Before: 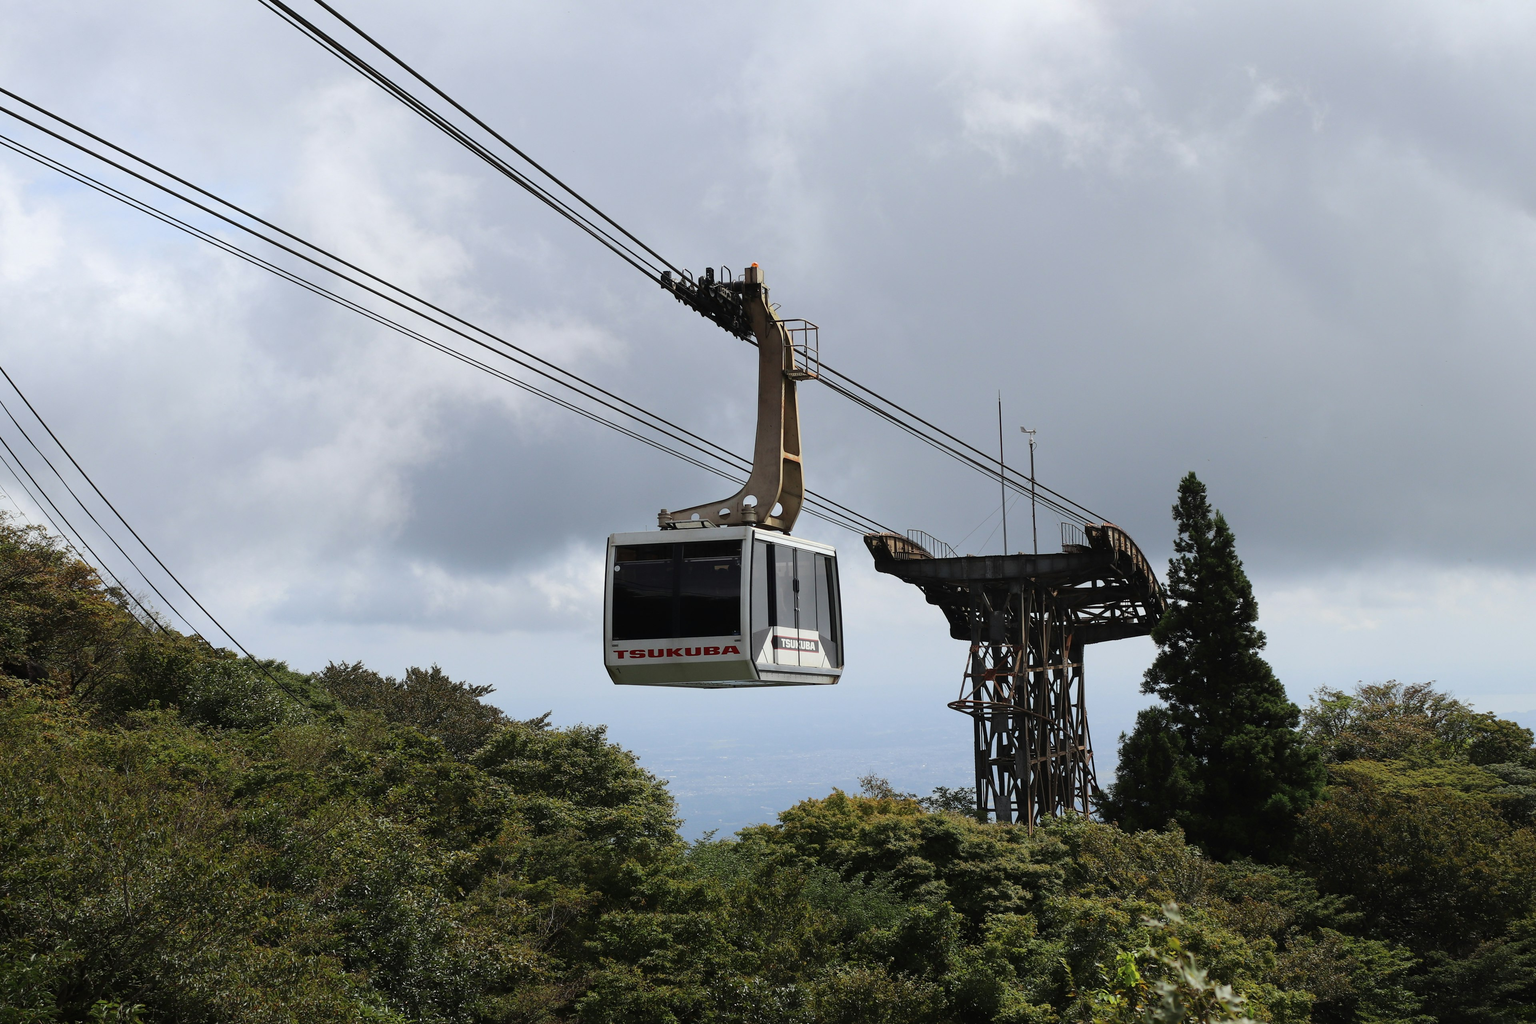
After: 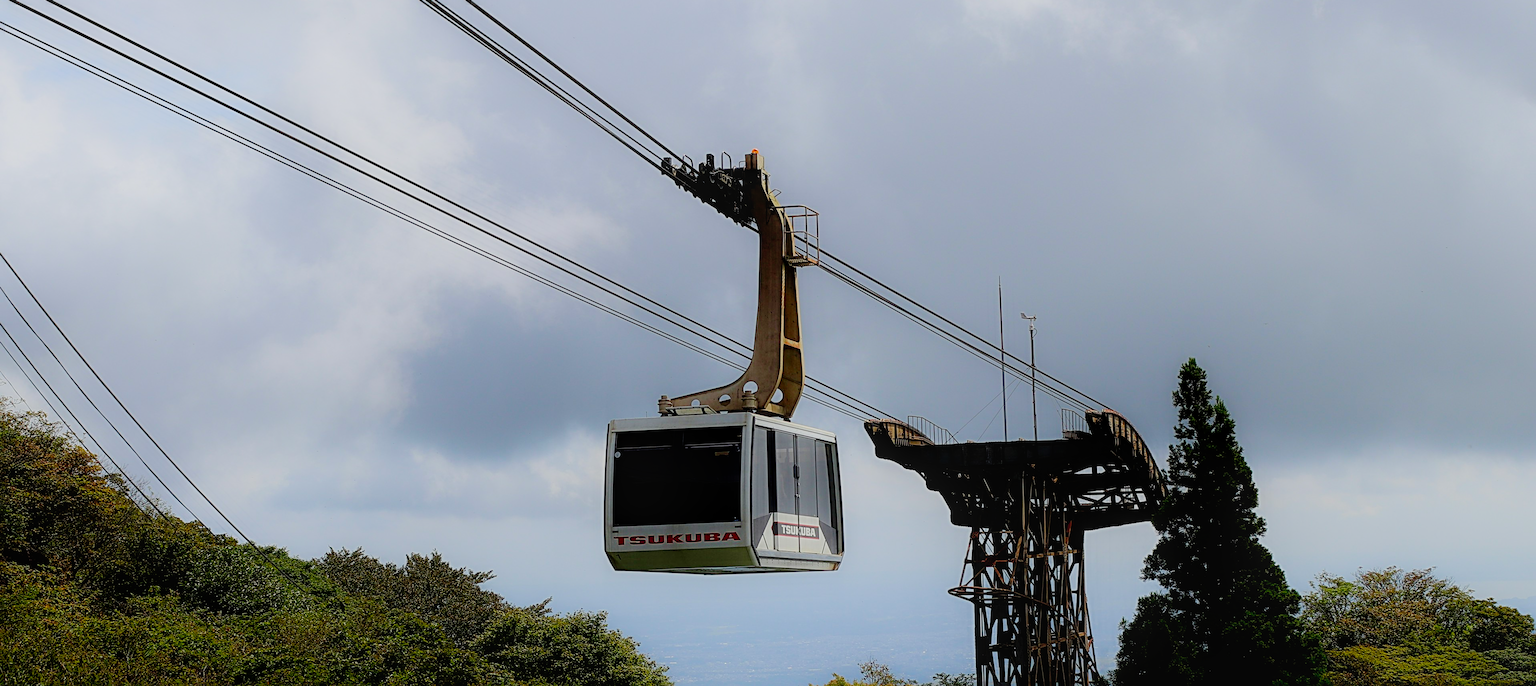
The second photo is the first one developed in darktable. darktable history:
sharpen: radius 4.893
local contrast: on, module defaults
crop: top 11.166%, bottom 21.753%
tone curve: curves: ch0 [(0, 0) (0.003, 0.003) (0.011, 0.003) (0.025, 0.007) (0.044, 0.014) (0.069, 0.02) (0.1, 0.03) (0.136, 0.054) (0.177, 0.099) (0.224, 0.156) (0.277, 0.227) (0.335, 0.302) (0.399, 0.375) (0.468, 0.456) (0.543, 0.54) (0.623, 0.625) (0.709, 0.717) (0.801, 0.807) (0.898, 0.895) (1, 1)], preserve colors none
contrast equalizer: y [[0.511, 0.558, 0.631, 0.632, 0.559, 0.512], [0.5 ×6], [0.507, 0.559, 0.627, 0.644, 0.647, 0.647], [0 ×6], [0 ×6]], mix -0.98
velvia: on, module defaults
exposure: black level correction 0.001, exposure 0.015 EV, compensate highlight preservation false
filmic rgb: black relative exposure -7.71 EV, white relative exposure 4.4 EV, target black luminance 0%, hardness 3.75, latitude 50.67%, contrast 1.075, highlights saturation mix 8.76%, shadows ↔ highlights balance -0.272%, preserve chrominance no, color science v4 (2020)
